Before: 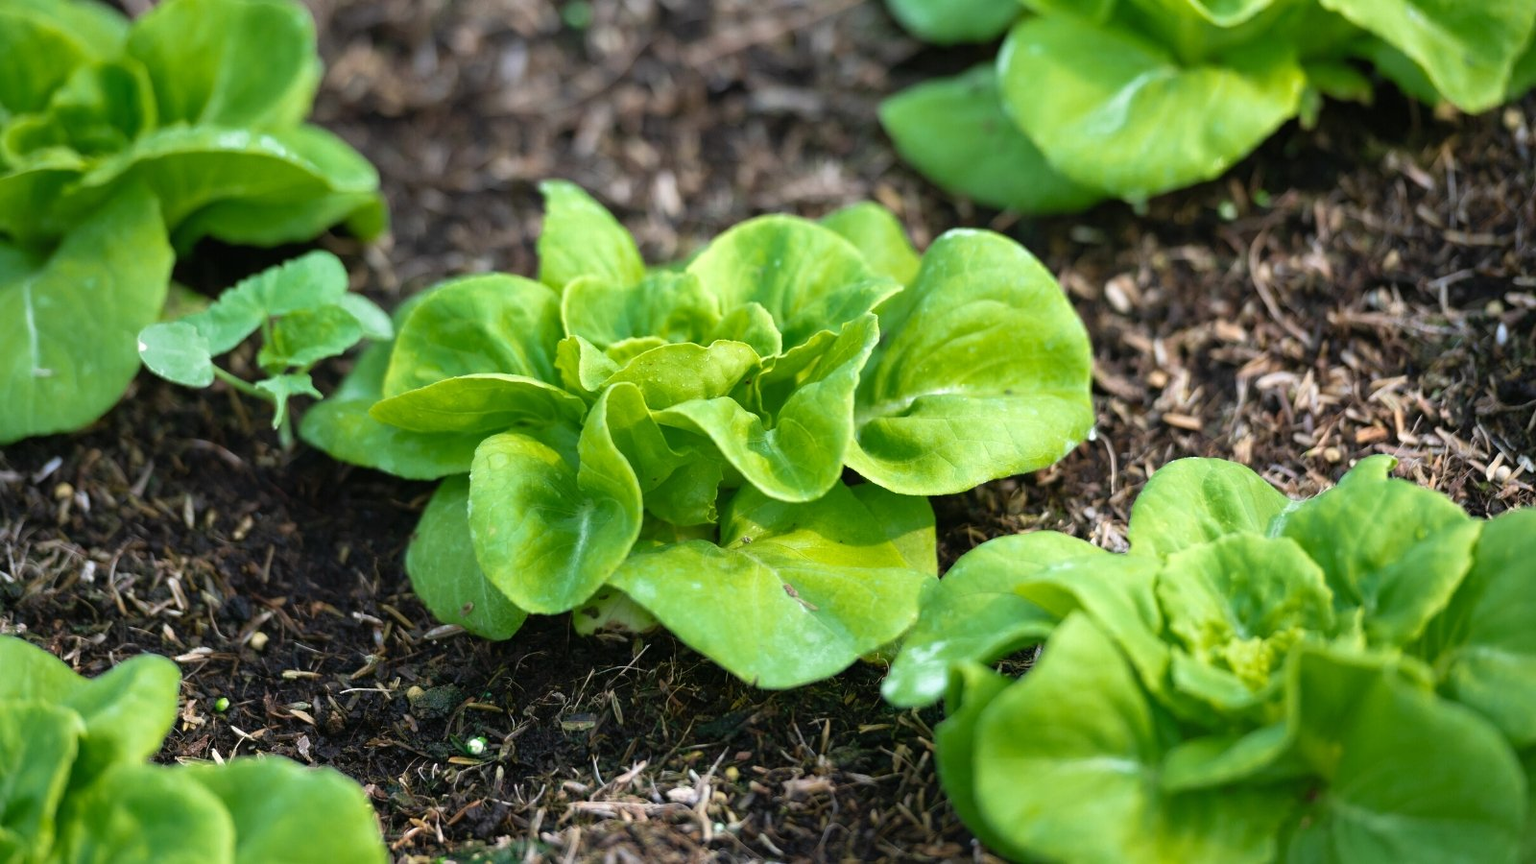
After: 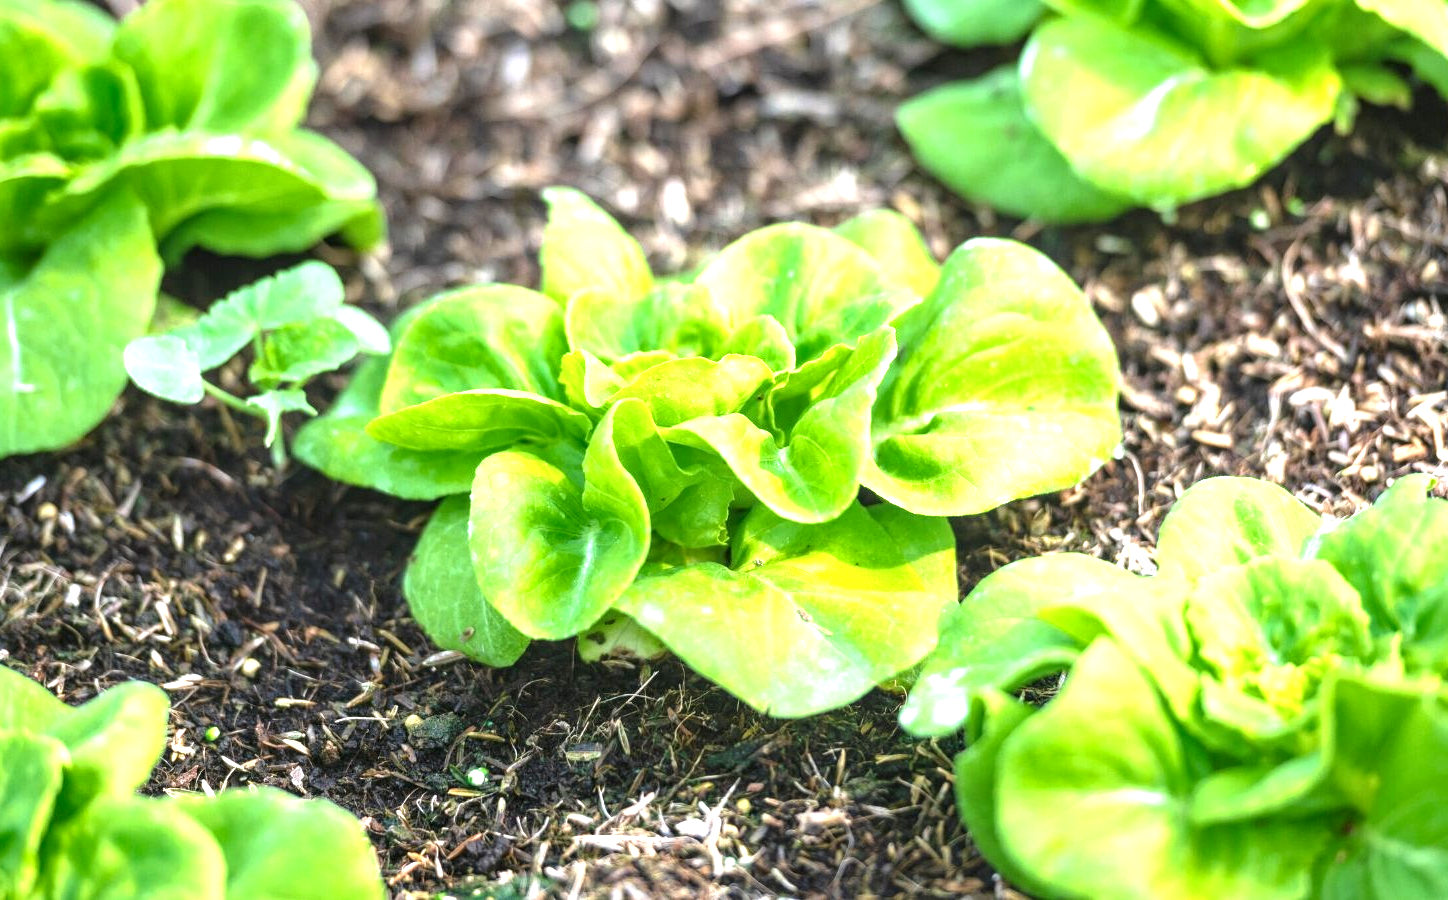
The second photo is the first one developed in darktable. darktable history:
exposure: black level correction 0, exposure 1.456 EV, compensate highlight preservation false
crop and rotate: left 1.21%, right 8.29%
local contrast: detail 130%
